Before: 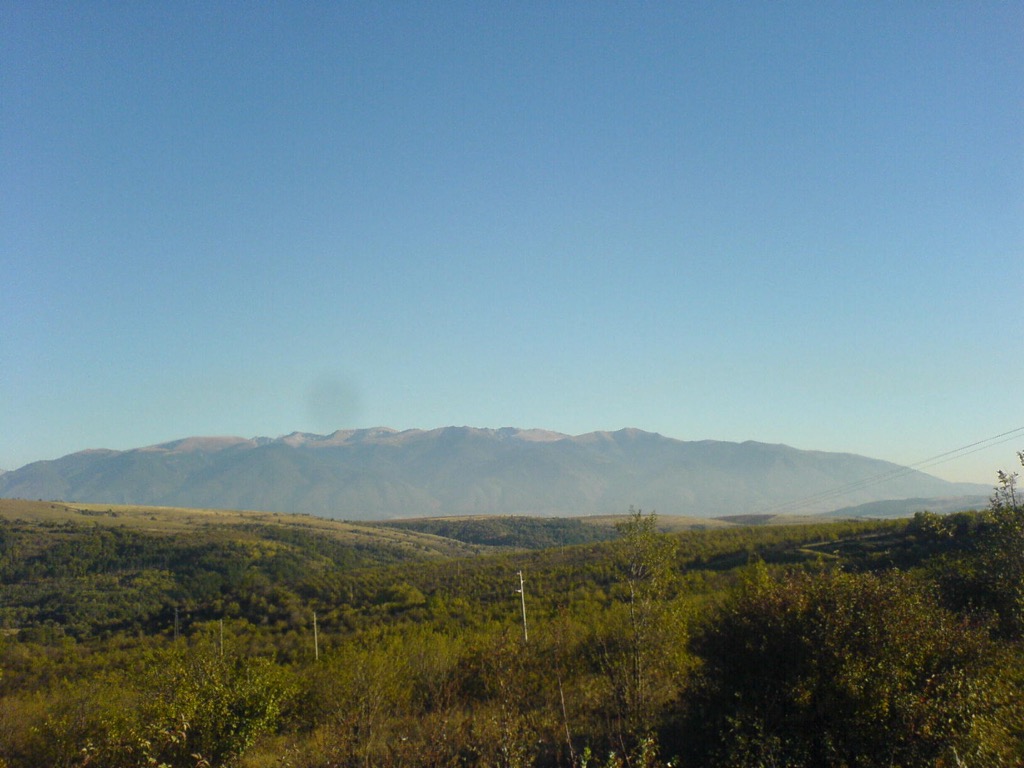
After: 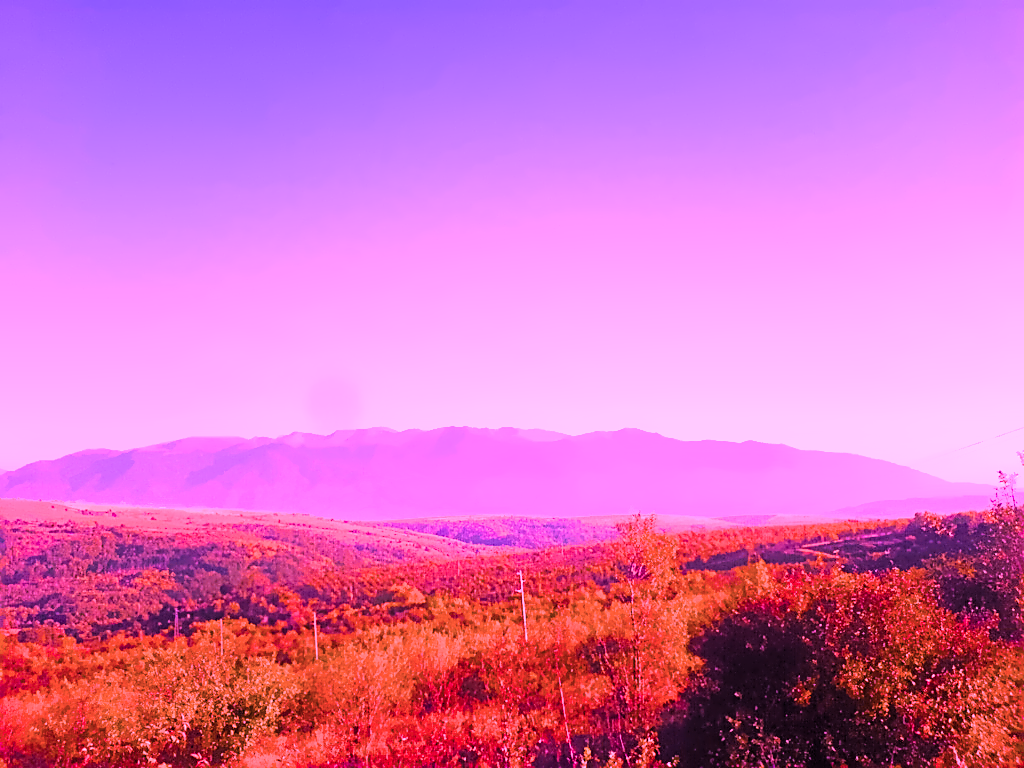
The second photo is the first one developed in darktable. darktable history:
color balance rgb: linear chroma grading › global chroma 9%, perceptual saturation grading › global saturation 36%, perceptual saturation grading › shadows 35%, perceptual brilliance grading › global brilliance 15%, perceptual brilliance grading › shadows -35%, global vibrance 15%
denoise (profiled): patch size 2, strength 1.125, preserve shadows 1.03, bias correction -0.346, scattering 0.272, a [-1, 0, 0], b [0, 0, 0], compensate highlight preservation false
filmic rgb: black relative exposure -7.15 EV, white relative exposure 5.36 EV, hardness 3.02, color science v6 (2022)
highlight reconstruction: iterations 1, diameter of reconstruction 64 px
lens correction: scale 1, crop 1, focal 16, aperture 7.1, distance 2.49, camera "Canon EOS RP", lens "Canon RF 16mm F2.8 STM"
raw denoise: x [[0, 0.25, 0.5, 0.75, 1] ×4]
sharpen: on, module defaults
white balance: red 2, blue 1.673
color correction: highlights a* 15.03, highlights b* -25.07
exposure: black level correction 0, exposure 1.55 EV, compensate exposure bias true, compensate highlight preservation false
